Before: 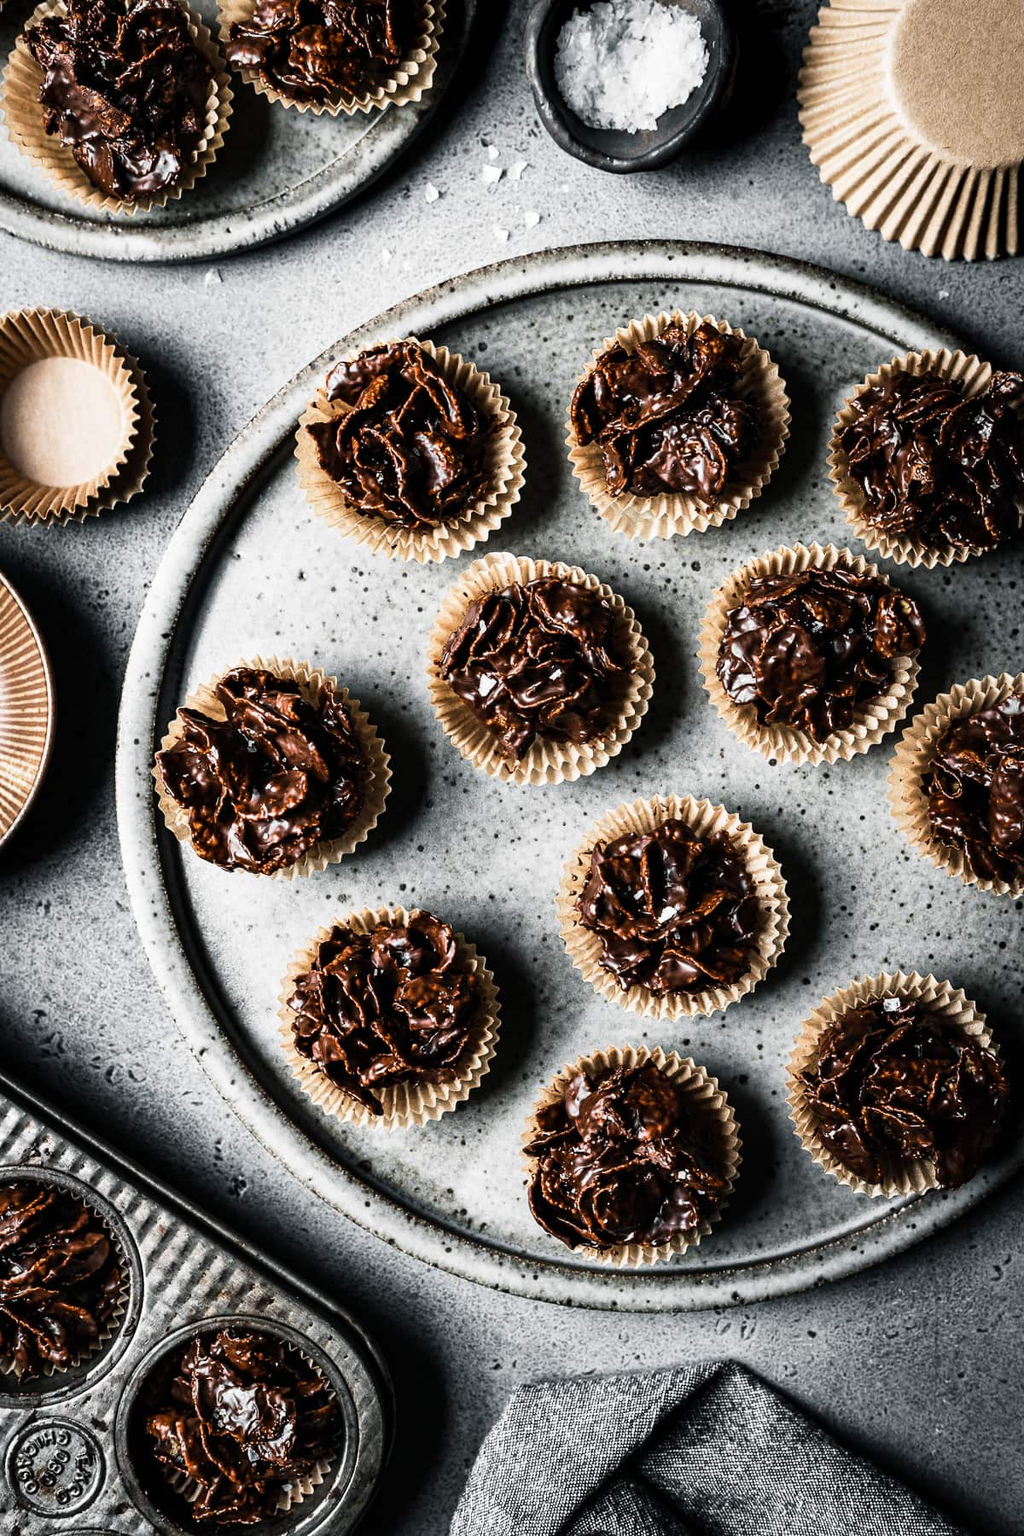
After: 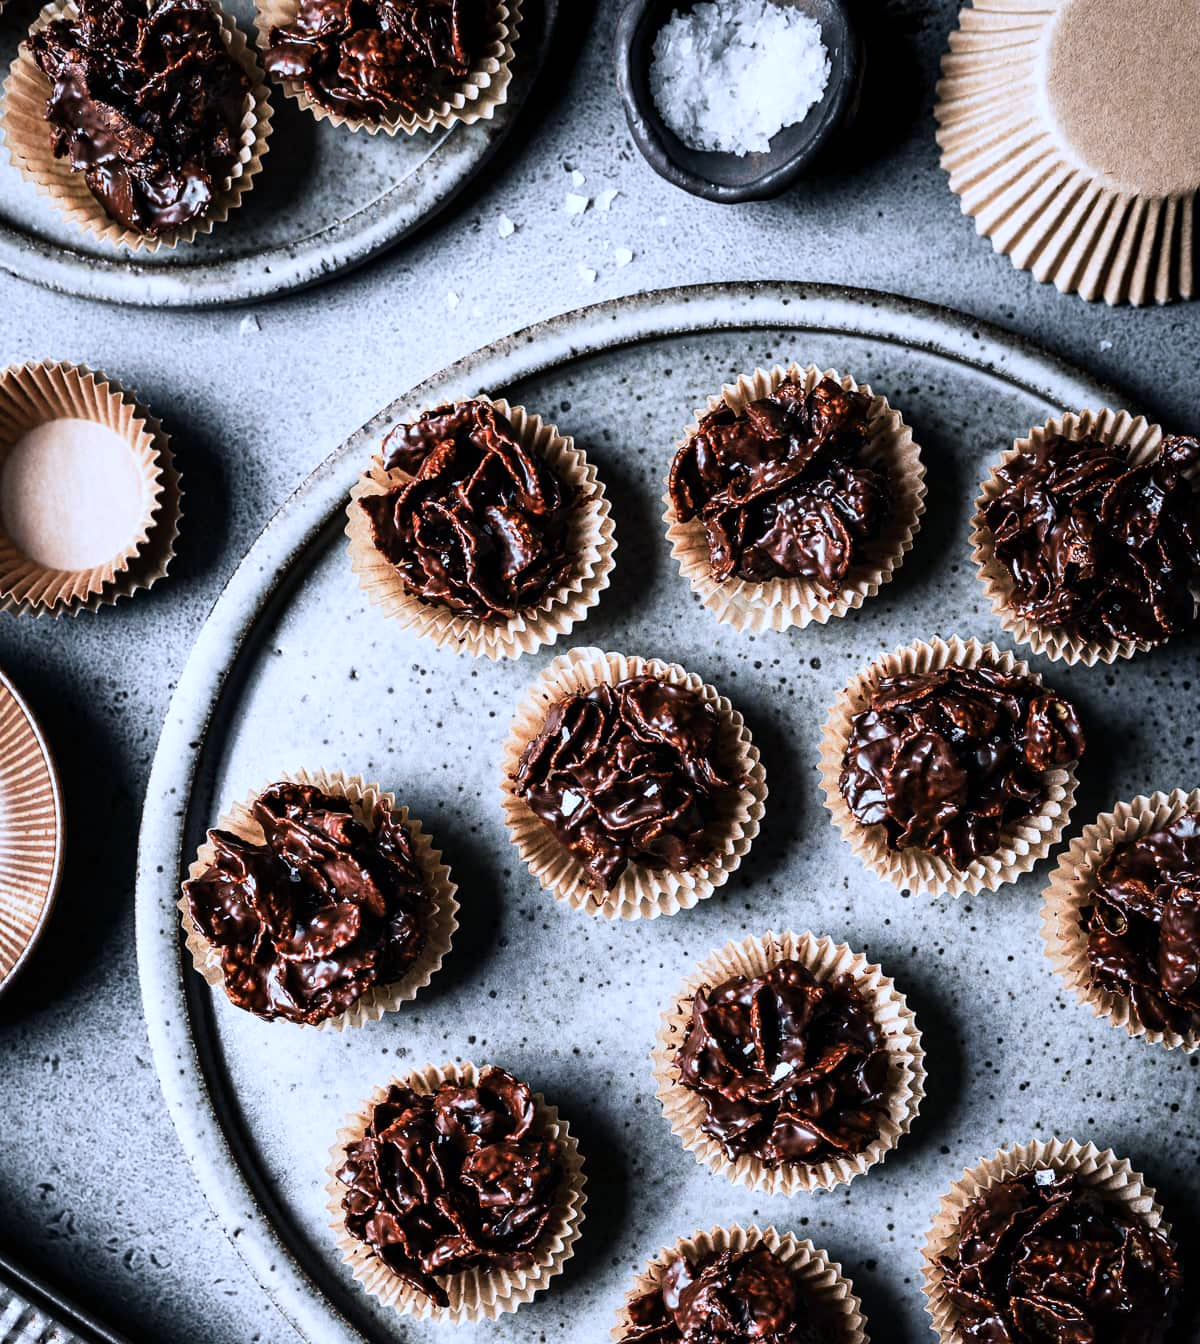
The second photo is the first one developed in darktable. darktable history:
color zones: curves: ch1 [(0.263, 0.53) (0.376, 0.287) (0.487, 0.512) (0.748, 0.547) (1, 0.513)]; ch2 [(0.262, 0.45) (0.751, 0.477)]
color calibration: illuminant as shot in camera, x 0.37, y 0.382, temperature 4313.5 K
exposure: compensate highlight preservation false
crop: bottom 24.894%
